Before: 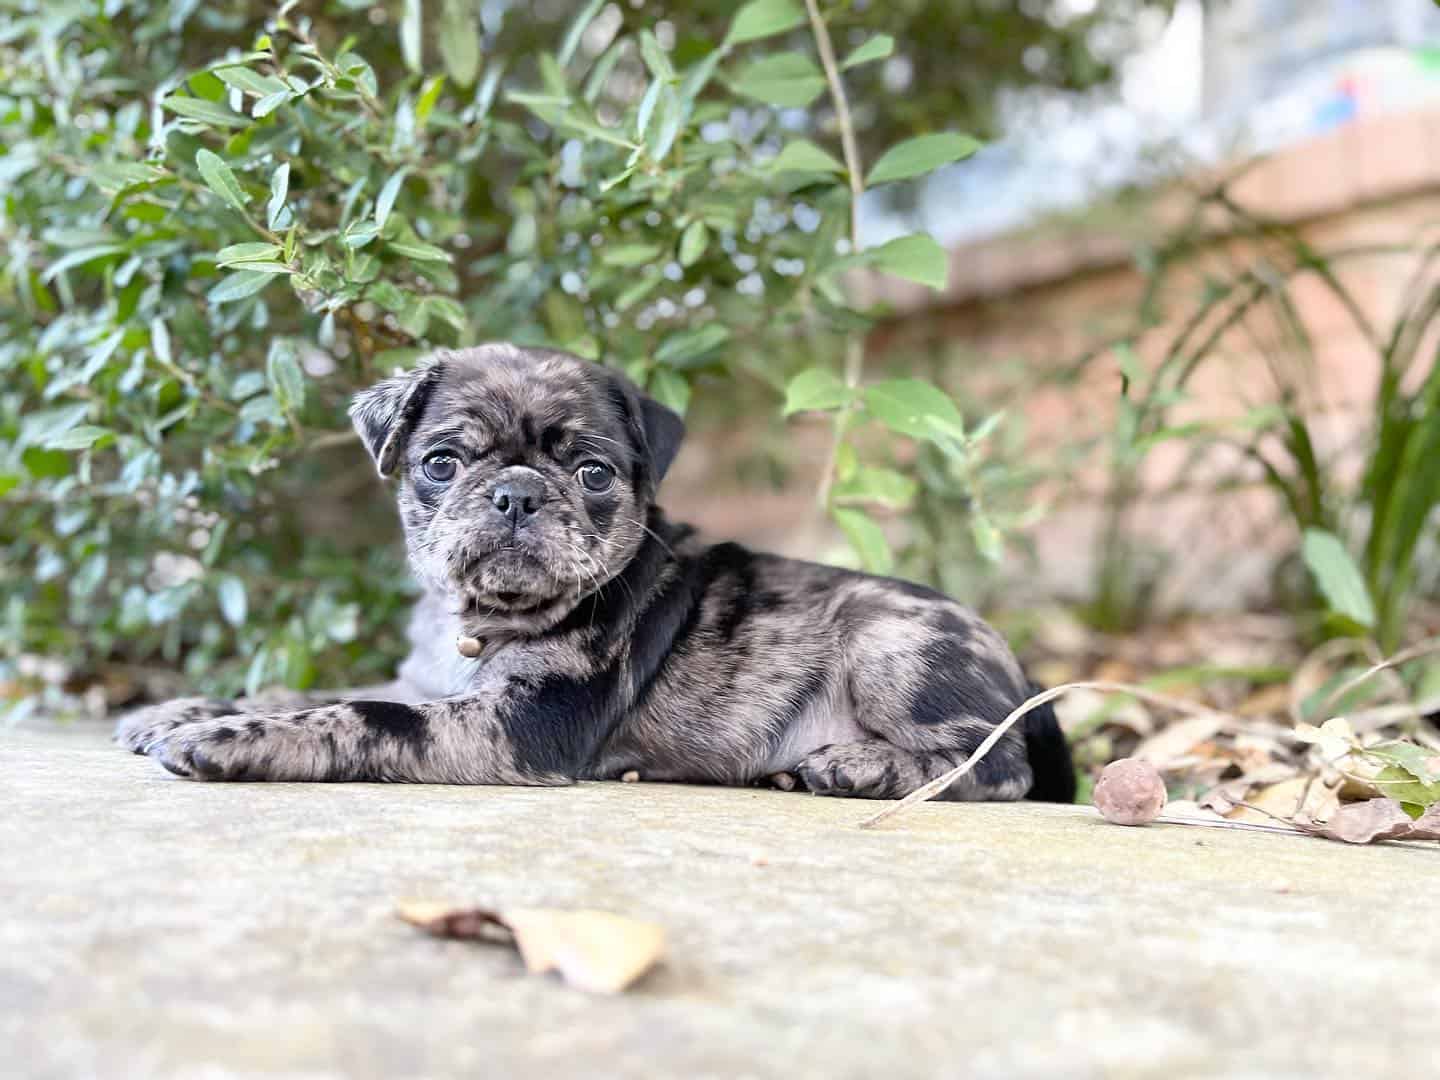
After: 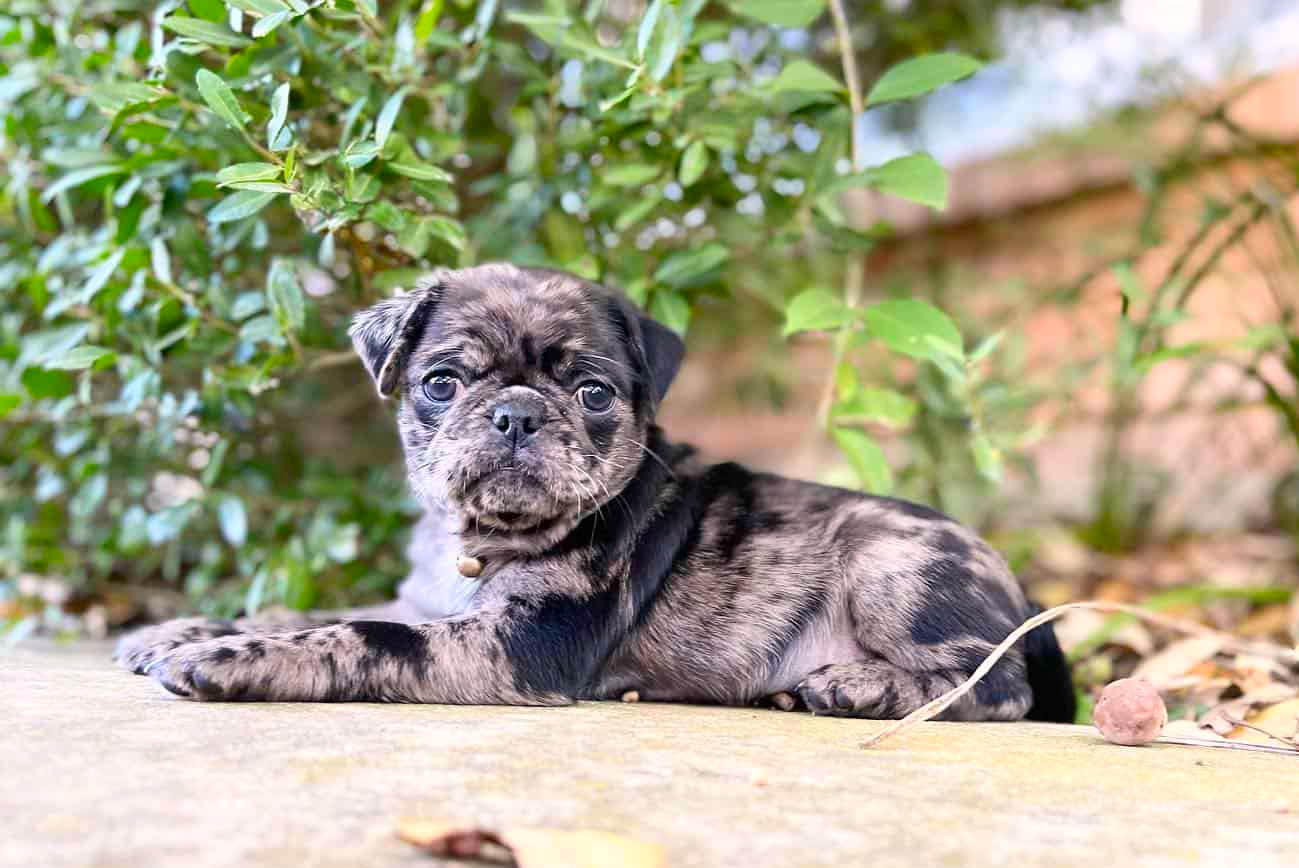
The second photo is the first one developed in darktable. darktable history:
color correction: highlights a* 3.24, highlights b* 1.75, saturation 1.18
crop: top 7.492%, right 9.787%, bottom 12.1%
contrast brightness saturation: contrast 0.092, saturation 0.276
